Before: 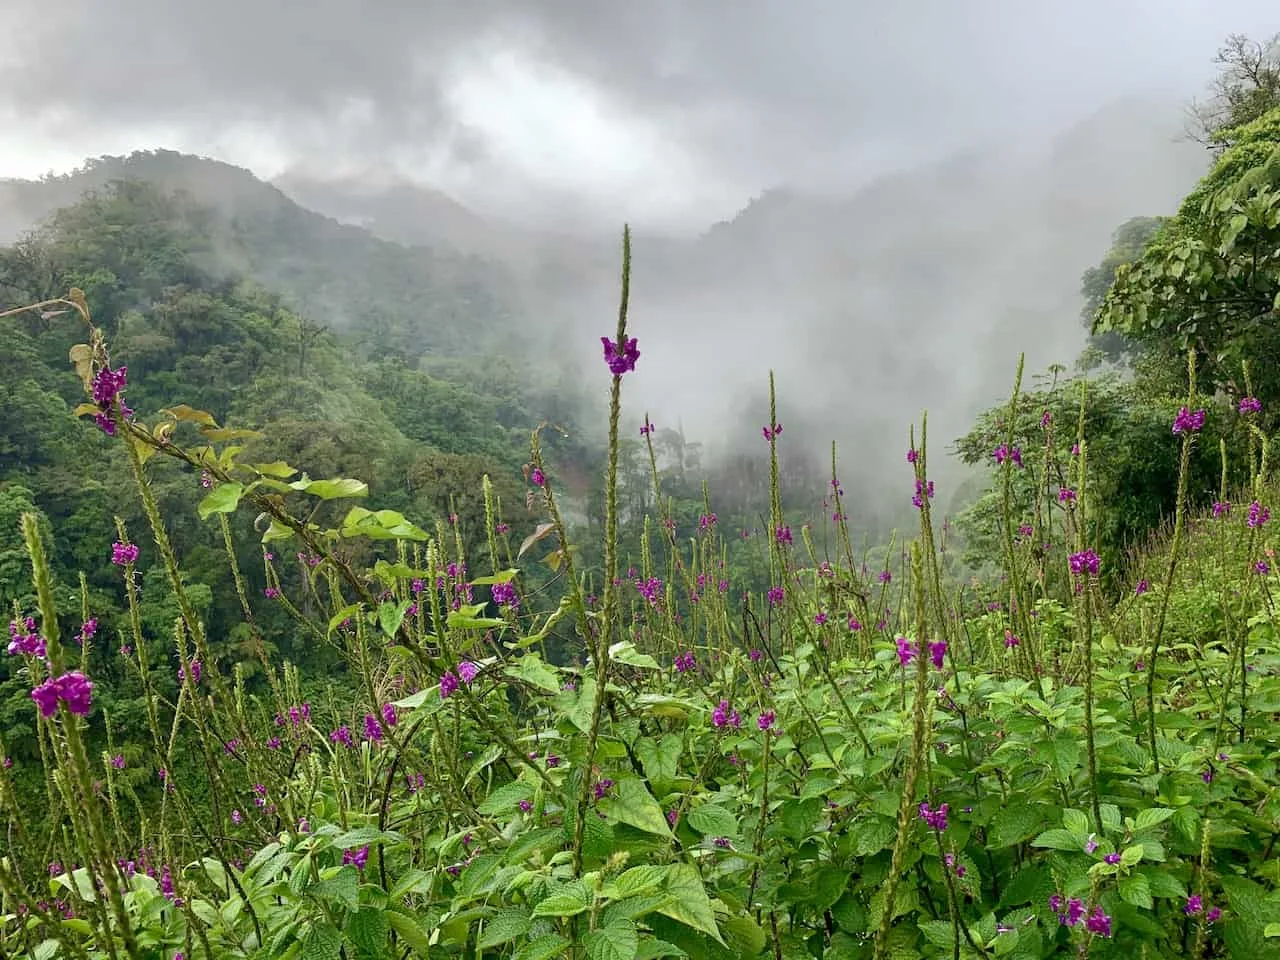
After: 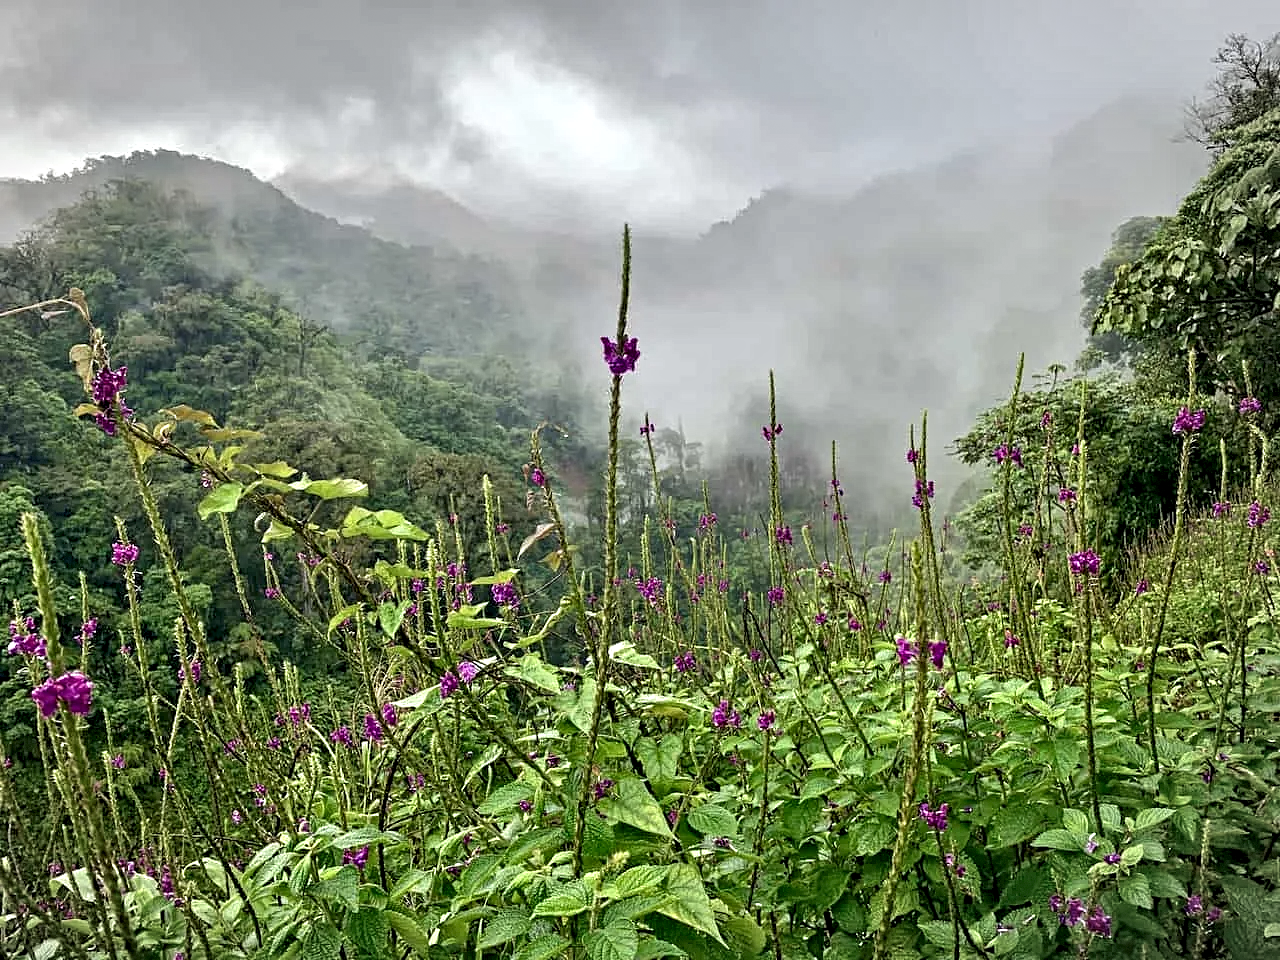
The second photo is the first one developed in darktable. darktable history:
vignetting: fall-off radius 69.17%, brightness -0.281, center (-0.079, 0.063), automatic ratio true, dithering 8-bit output
contrast equalizer: y [[0.5, 0.542, 0.583, 0.625, 0.667, 0.708], [0.5 ×6], [0.5 ×6], [0 ×6], [0 ×6]]
